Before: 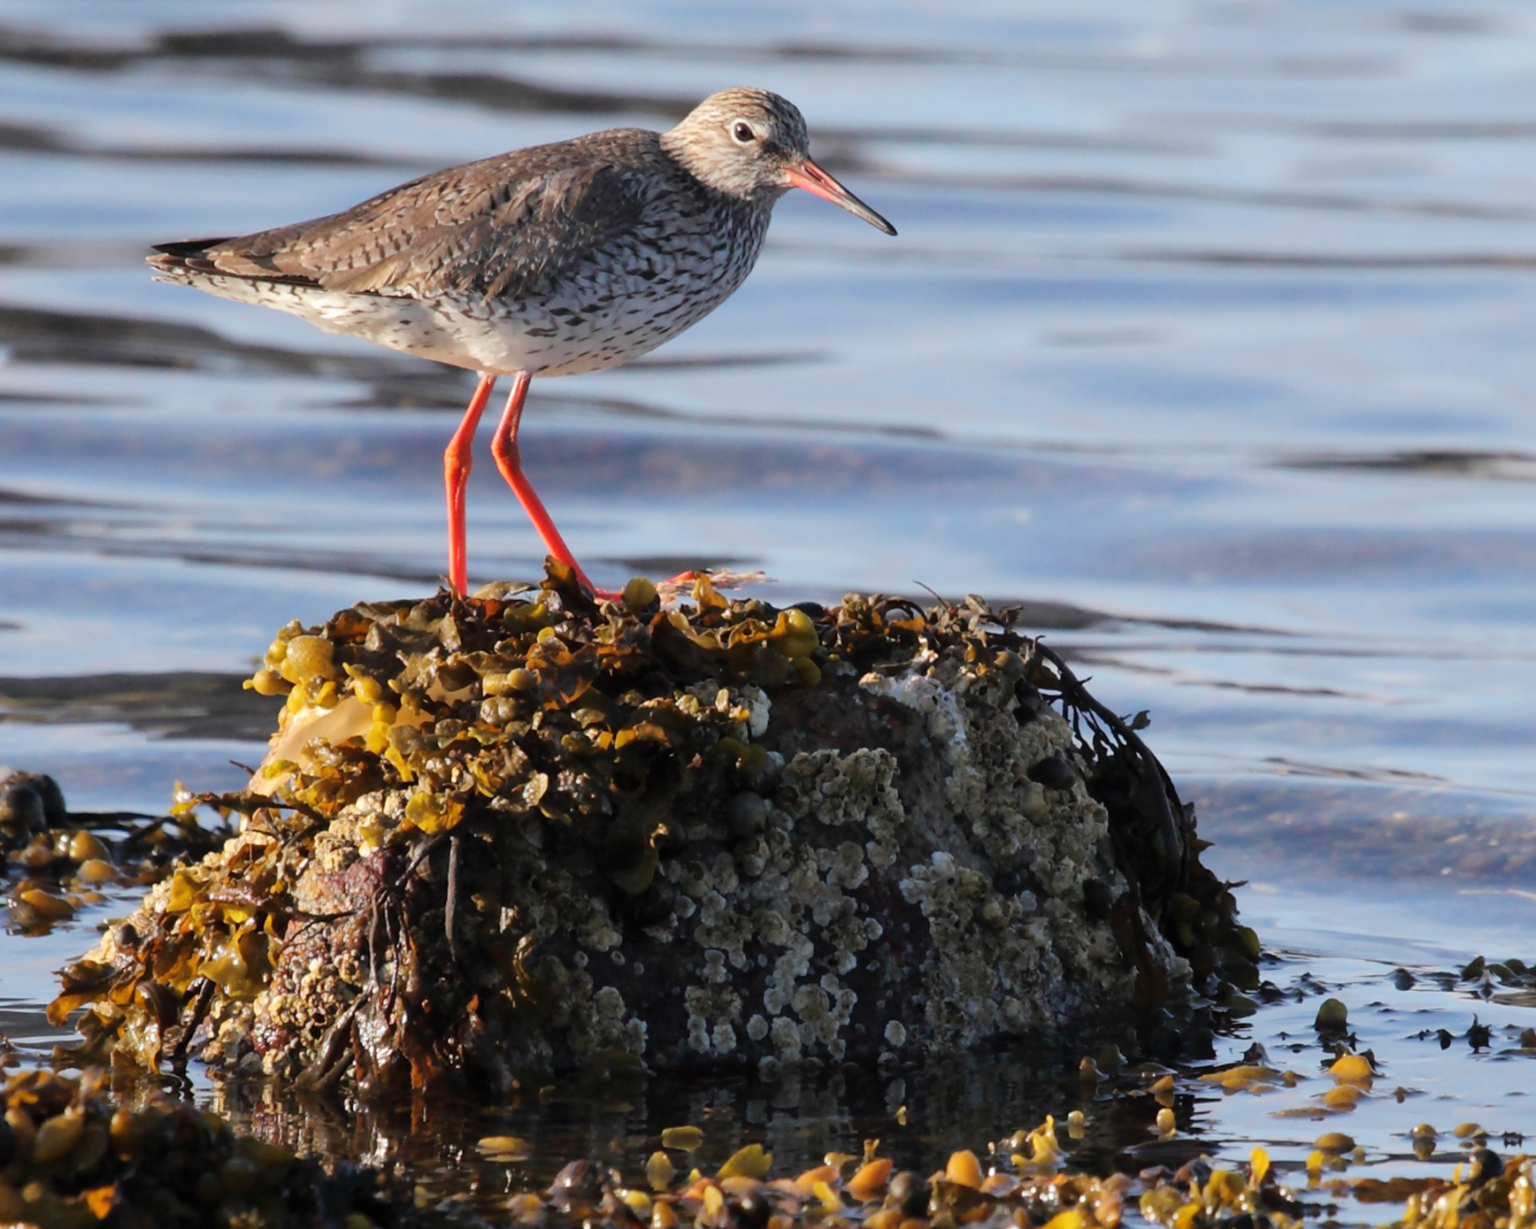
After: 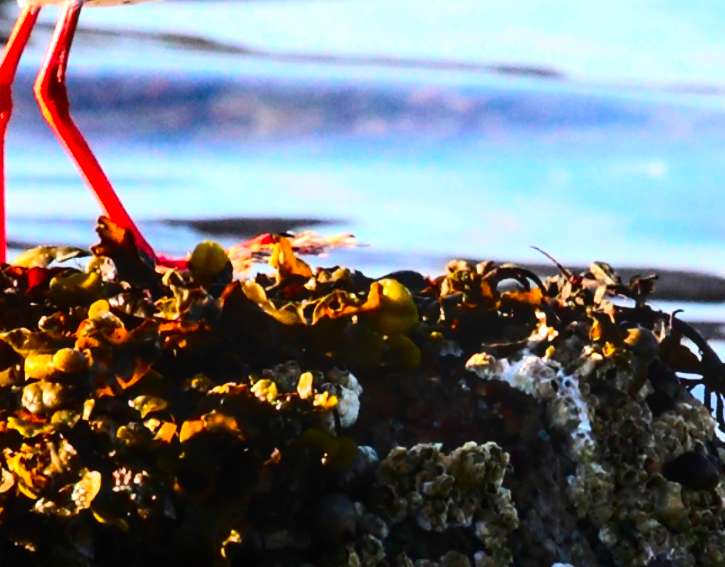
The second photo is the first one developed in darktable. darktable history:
tone equalizer: -8 EV -1.07 EV, -7 EV -1 EV, -6 EV -0.888 EV, -5 EV -0.547 EV, -3 EV 0.563 EV, -2 EV 0.861 EV, -1 EV 0.989 EV, +0 EV 1.07 EV, edges refinement/feathering 500, mask exposure compensation -1.57 EV, preserve details no
crop: left 30.057%, top 30.22%, right 29.662%, bottom 30.213%
local contrast: on, module defaults
contrast brightness saturation: contrast 0.263, brightness 0.019, saturation 0.862
